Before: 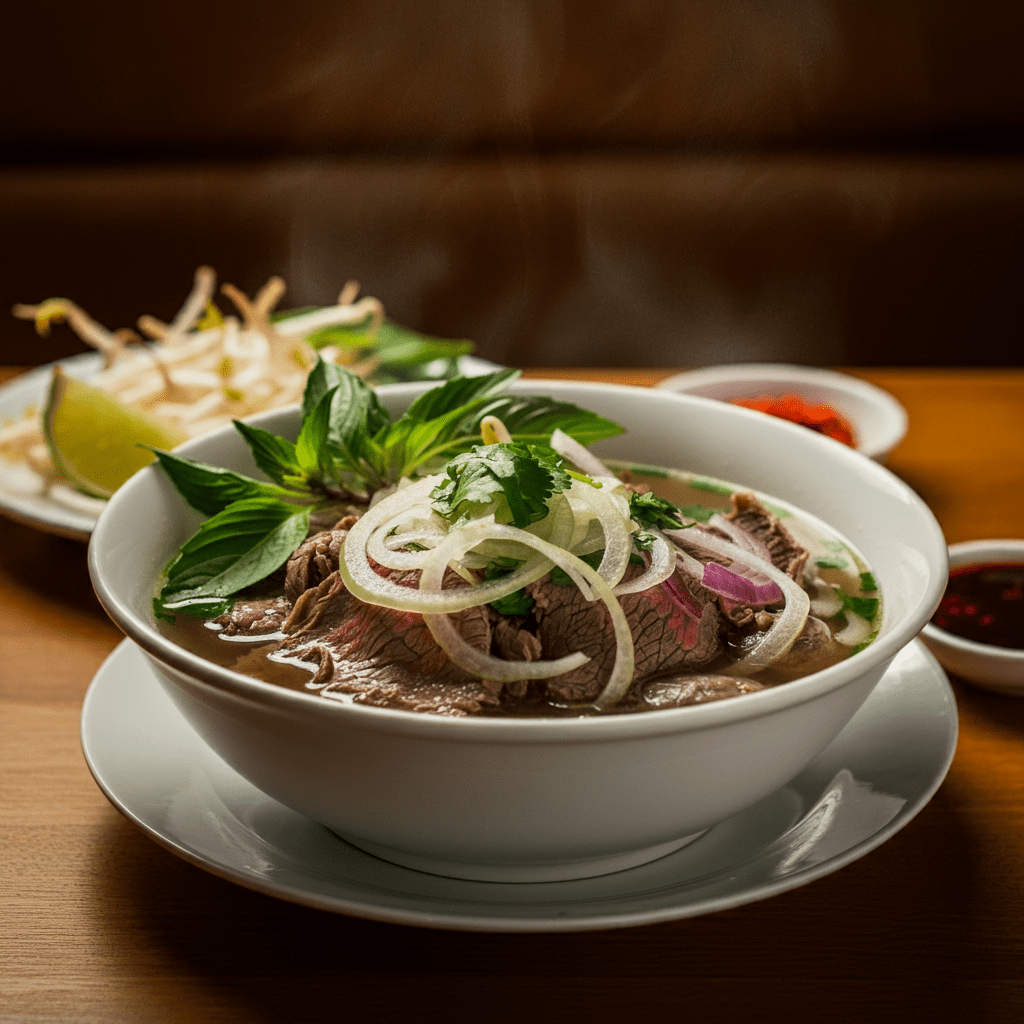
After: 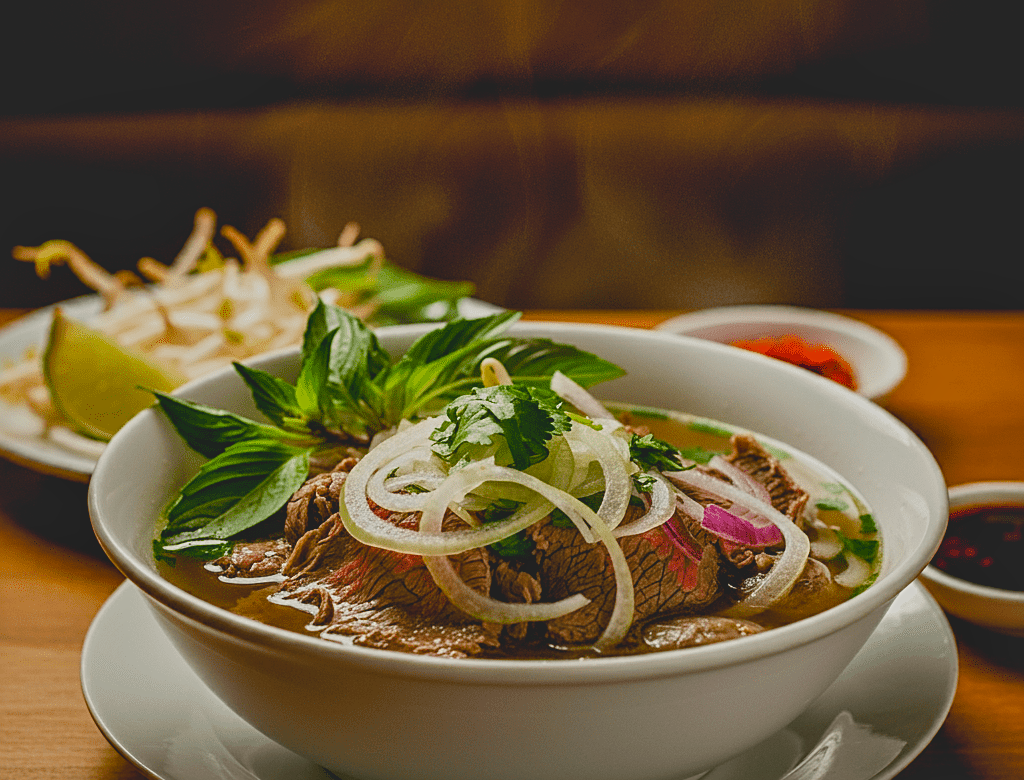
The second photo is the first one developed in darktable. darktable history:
local contrast: mode bilateral grid, contrast 31, coarseness 25, midtone range 0.2
crop: top 5.734%, bottom 18.028%
color balance rgb: global offset › luminance -0.51%, perceptual saturation grading › global saturation 14.075%, perceptual saturation grading › highlights -30.177%, perceptual saturation grading › shadows 51.566%, global vibrance 20%
sharpen: on, module defaults
contrast brightness saturation: contrast -0.295
